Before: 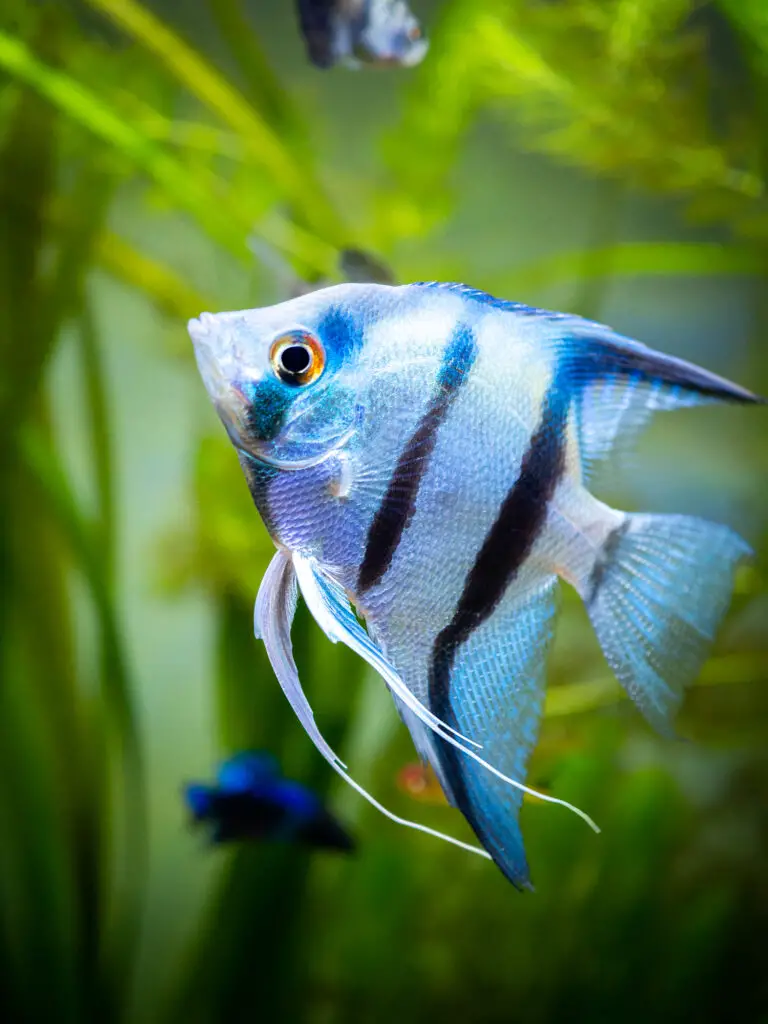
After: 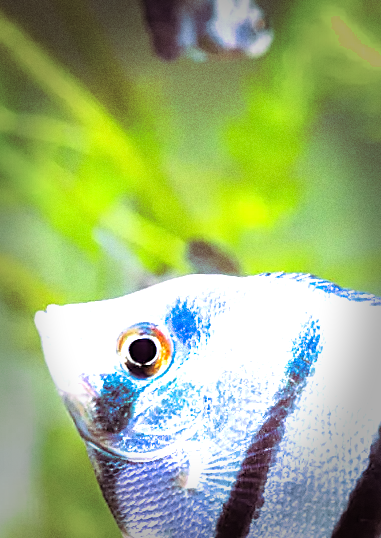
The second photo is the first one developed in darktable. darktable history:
rotate and perspective: rotation -0.45°, automatic cropping original format, crop left 0.008, crop right 0.992, crop top 0.012, crop bottom 0.988
exposure: exposure 0.95 EV, compensate highlight preservation false
vignetting: fall-off start 66.7%, fall-off radius 39.74%, brightness -0.576, saturation -0.258, automatic ratio true, width/height ratio 0.671, dithering 16-bit output
split-toning: highlights › hue 298.8°, highlights › saturation 0.73, compress 41.76%
crop: left 19.556%, right 30.401%, bottom 46.458%
sharpen: amount 0.55
grain: on, module defaults
